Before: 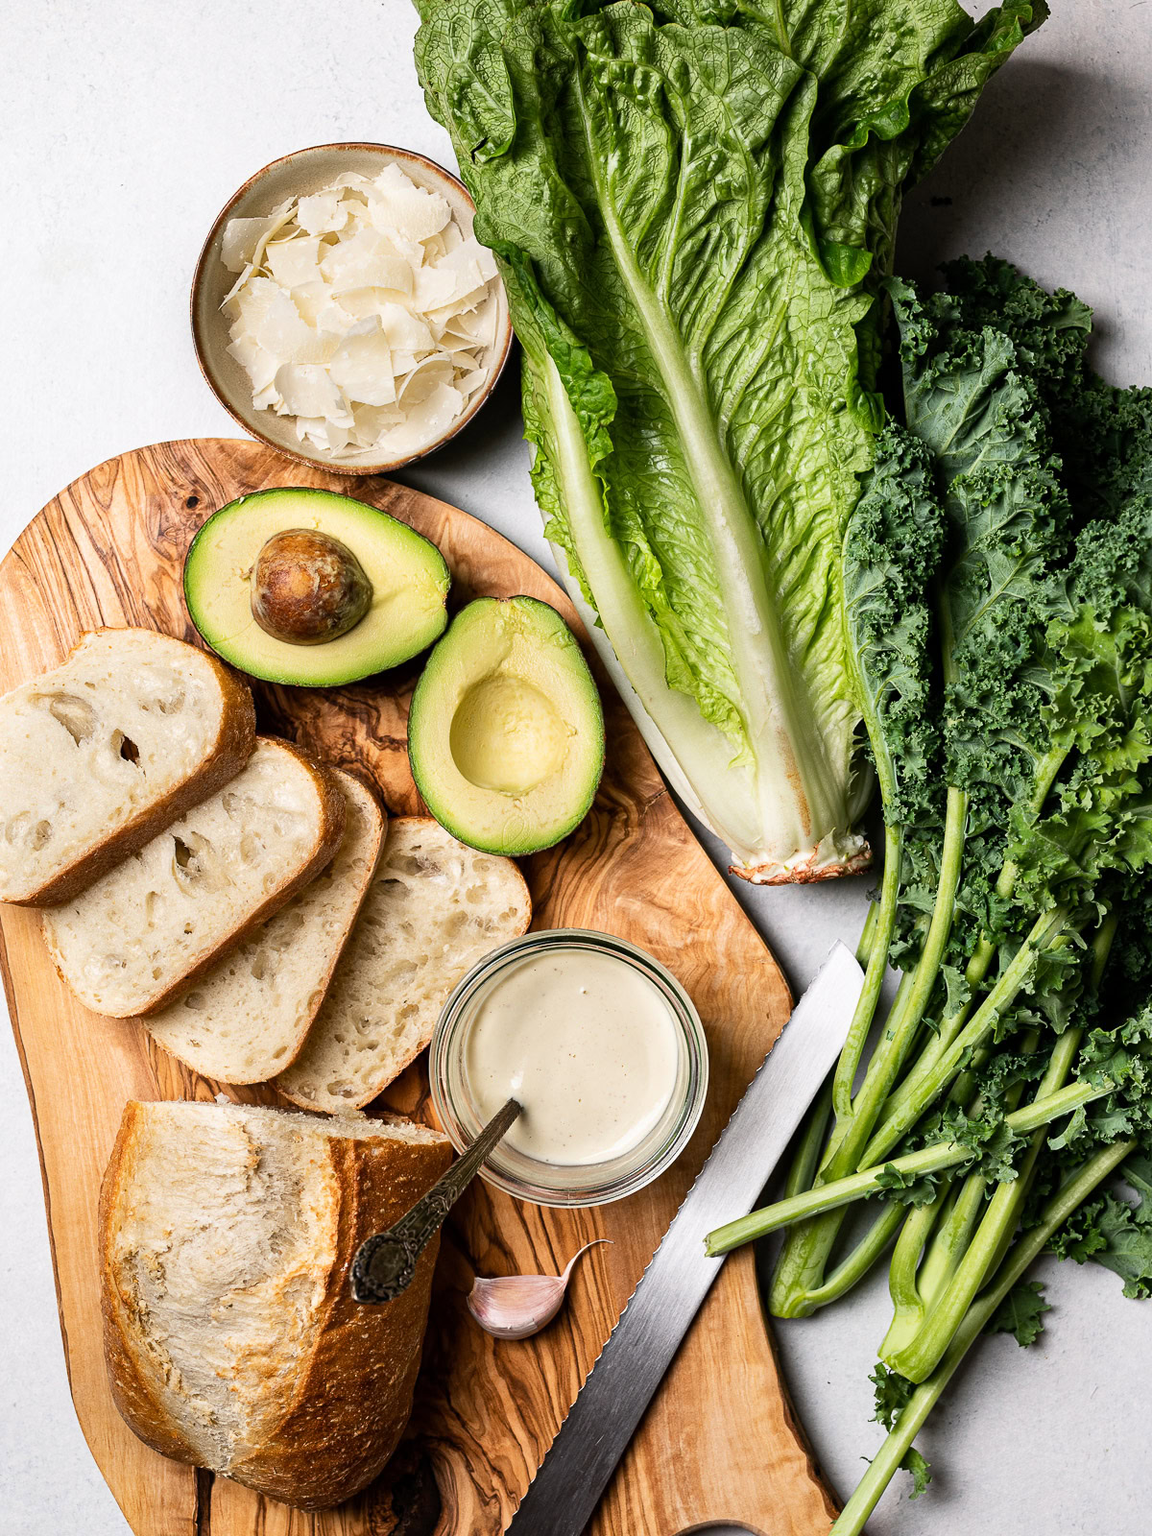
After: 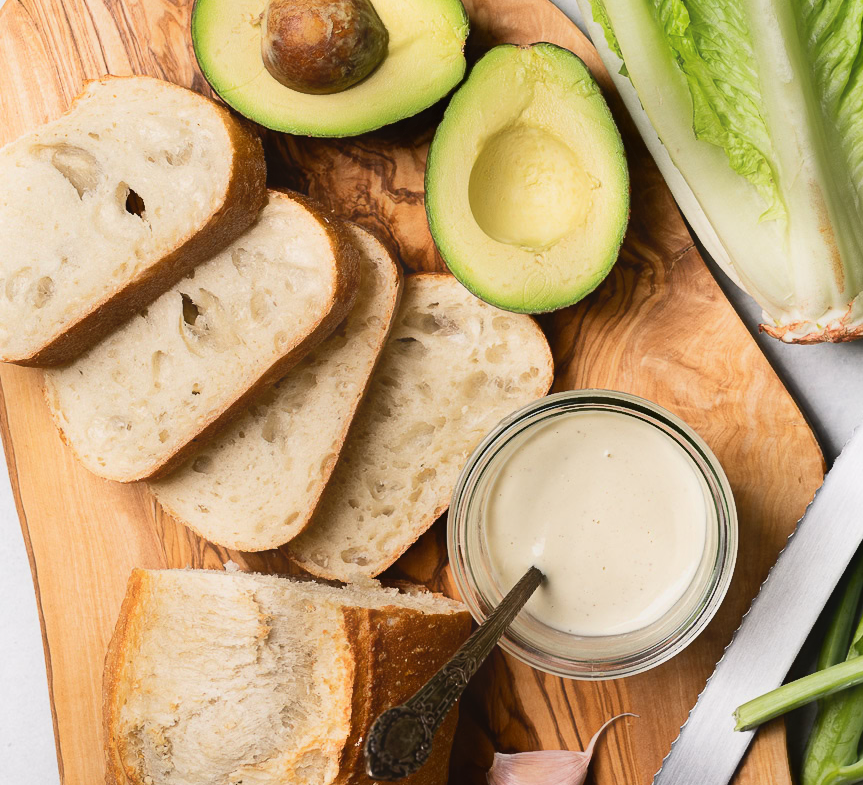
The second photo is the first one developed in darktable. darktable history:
crop: top 36.162%, right 28.029%, bottom 14.73%
contrast equalizer: octaves 7, y [[0.6 ×6], [0.55 ×6], [0 ×6], [0 ×6], [0 ×6]], mix -0.981
